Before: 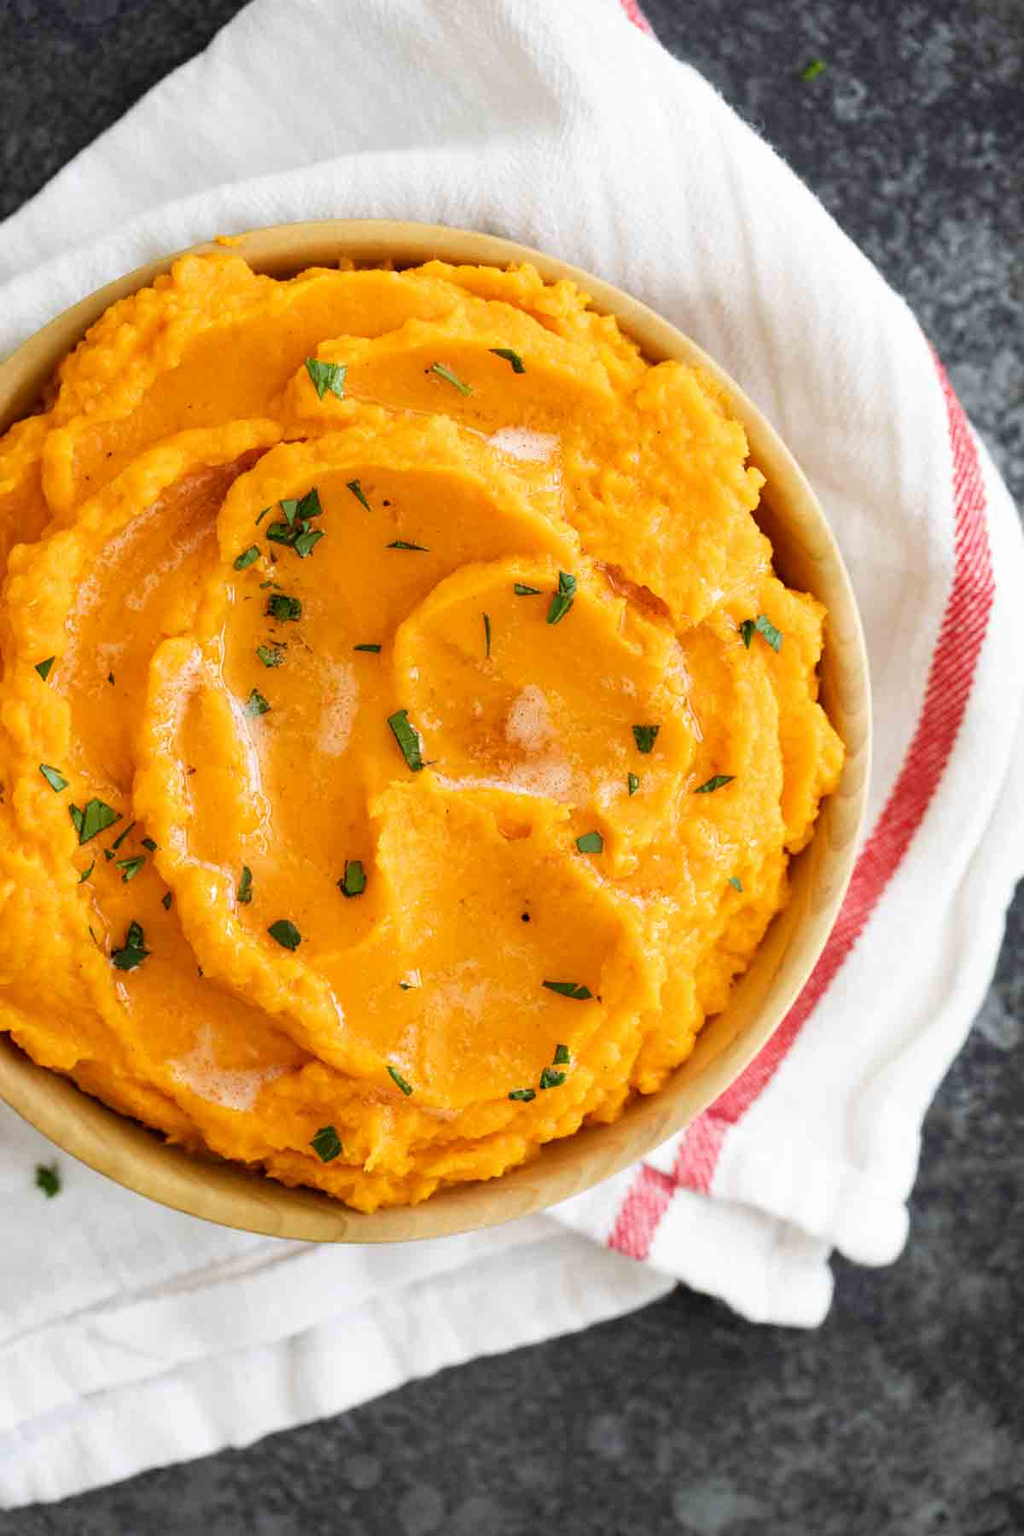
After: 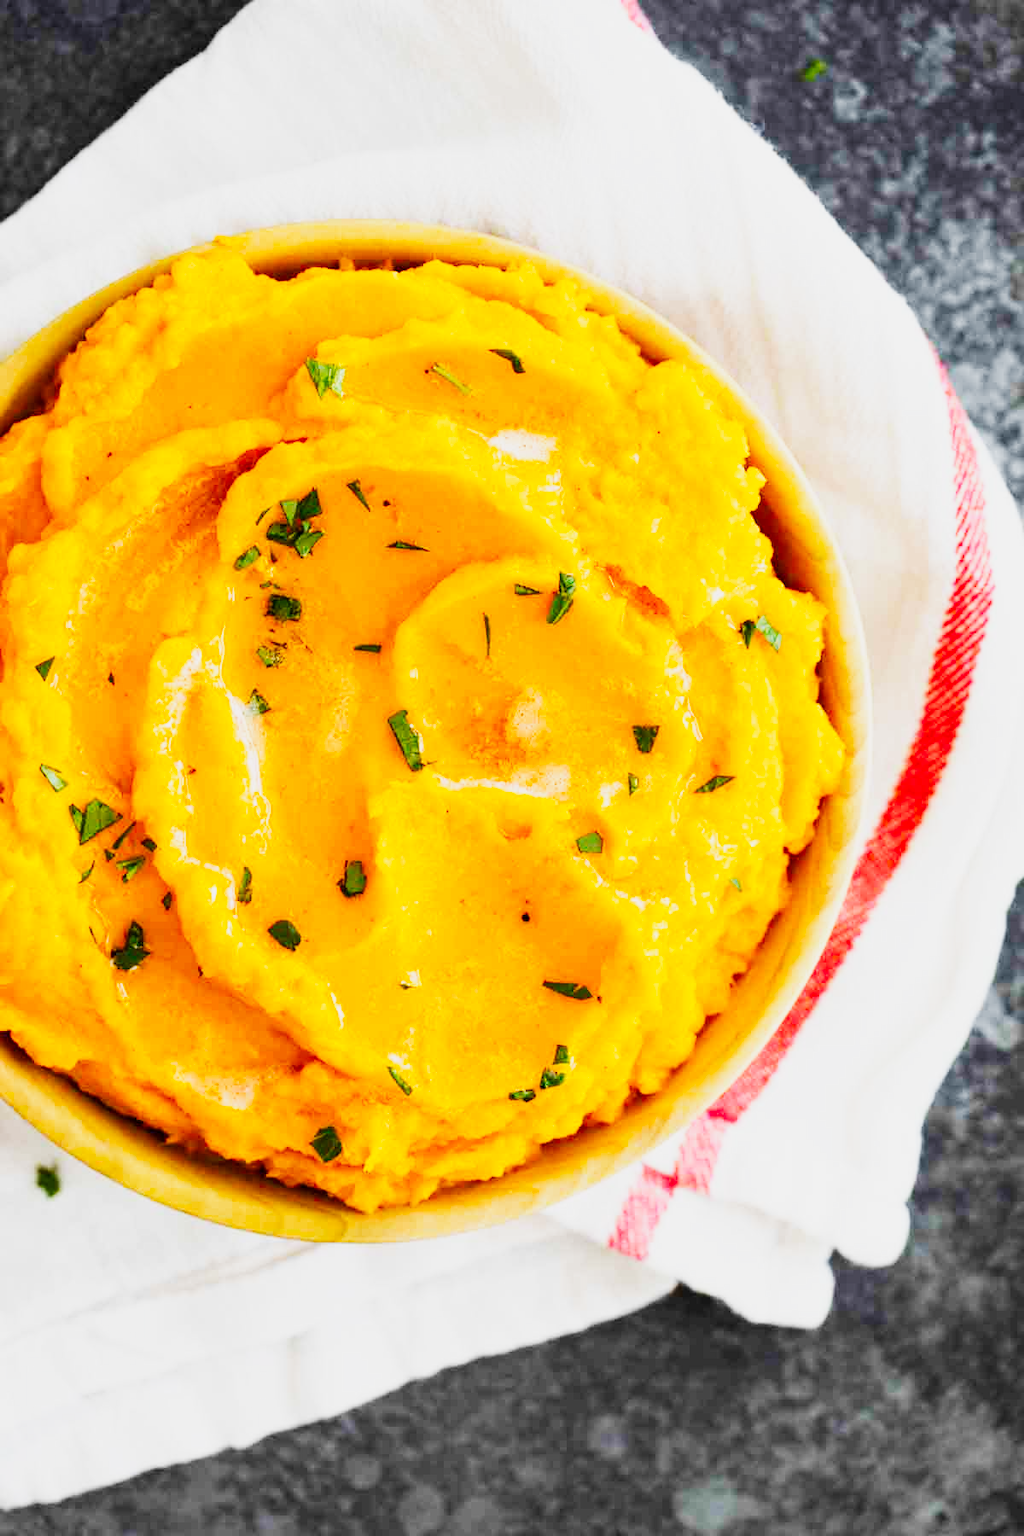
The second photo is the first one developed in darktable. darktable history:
base curve: curves: ch0 [(0, 0) (0.088, 0.125) (0.176, 0.251) (0.354, 0.501) (0.613, 0.749) (1, 0.877)], preserve colors none
tone curve: curves: ch0 [(0, 0) (0.051, 0.03) (0.096, 0.071) (0.251, 0.234) (0.461, 0.515) (0.605, 0.692) (0.761, 0.824) (0.881, 0.907) (1, 0.984)]; ch1 [(0, 0) (0.1, 0.038) (0.318, 0.243) (0.399, 0.351) (0.478, 0.469) (0.499, 0.499) (0.534, 0.541) (0.567, 0.592) (0.601, 0.629) (0.666, 0.7) (1, 1)]; ch2 [(0, 0) (0.453, 0.45) (0.479, 0.483) (0.504, 0.499) (0.52, 0.519) (0.541, 0.559) (0.601, 0.622) (0.824, 0.815) (1, 1)], preserve colors none
color balance rgb: shadows lift › luminance -10.162%, perceptual saturation grading › global saturation 30.092%
